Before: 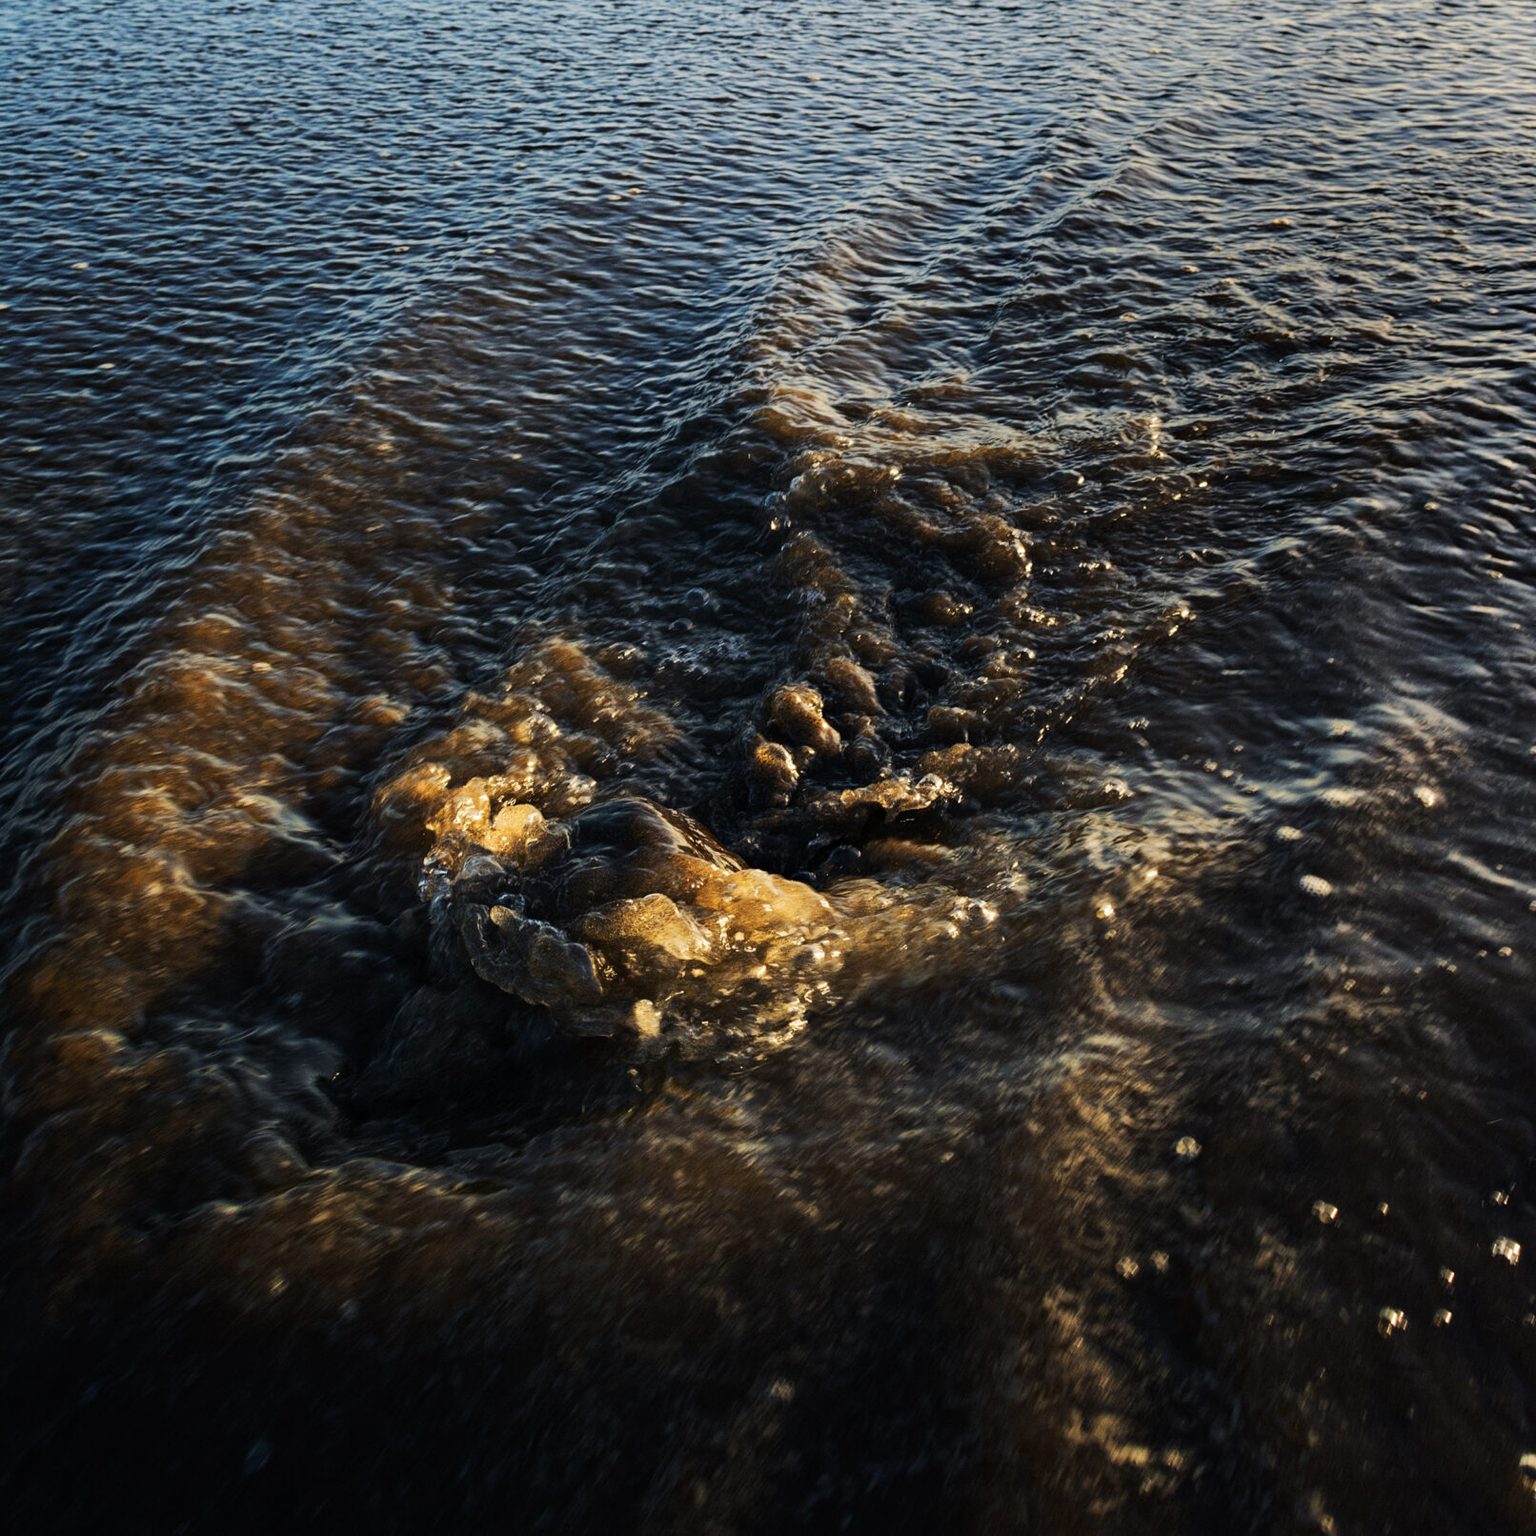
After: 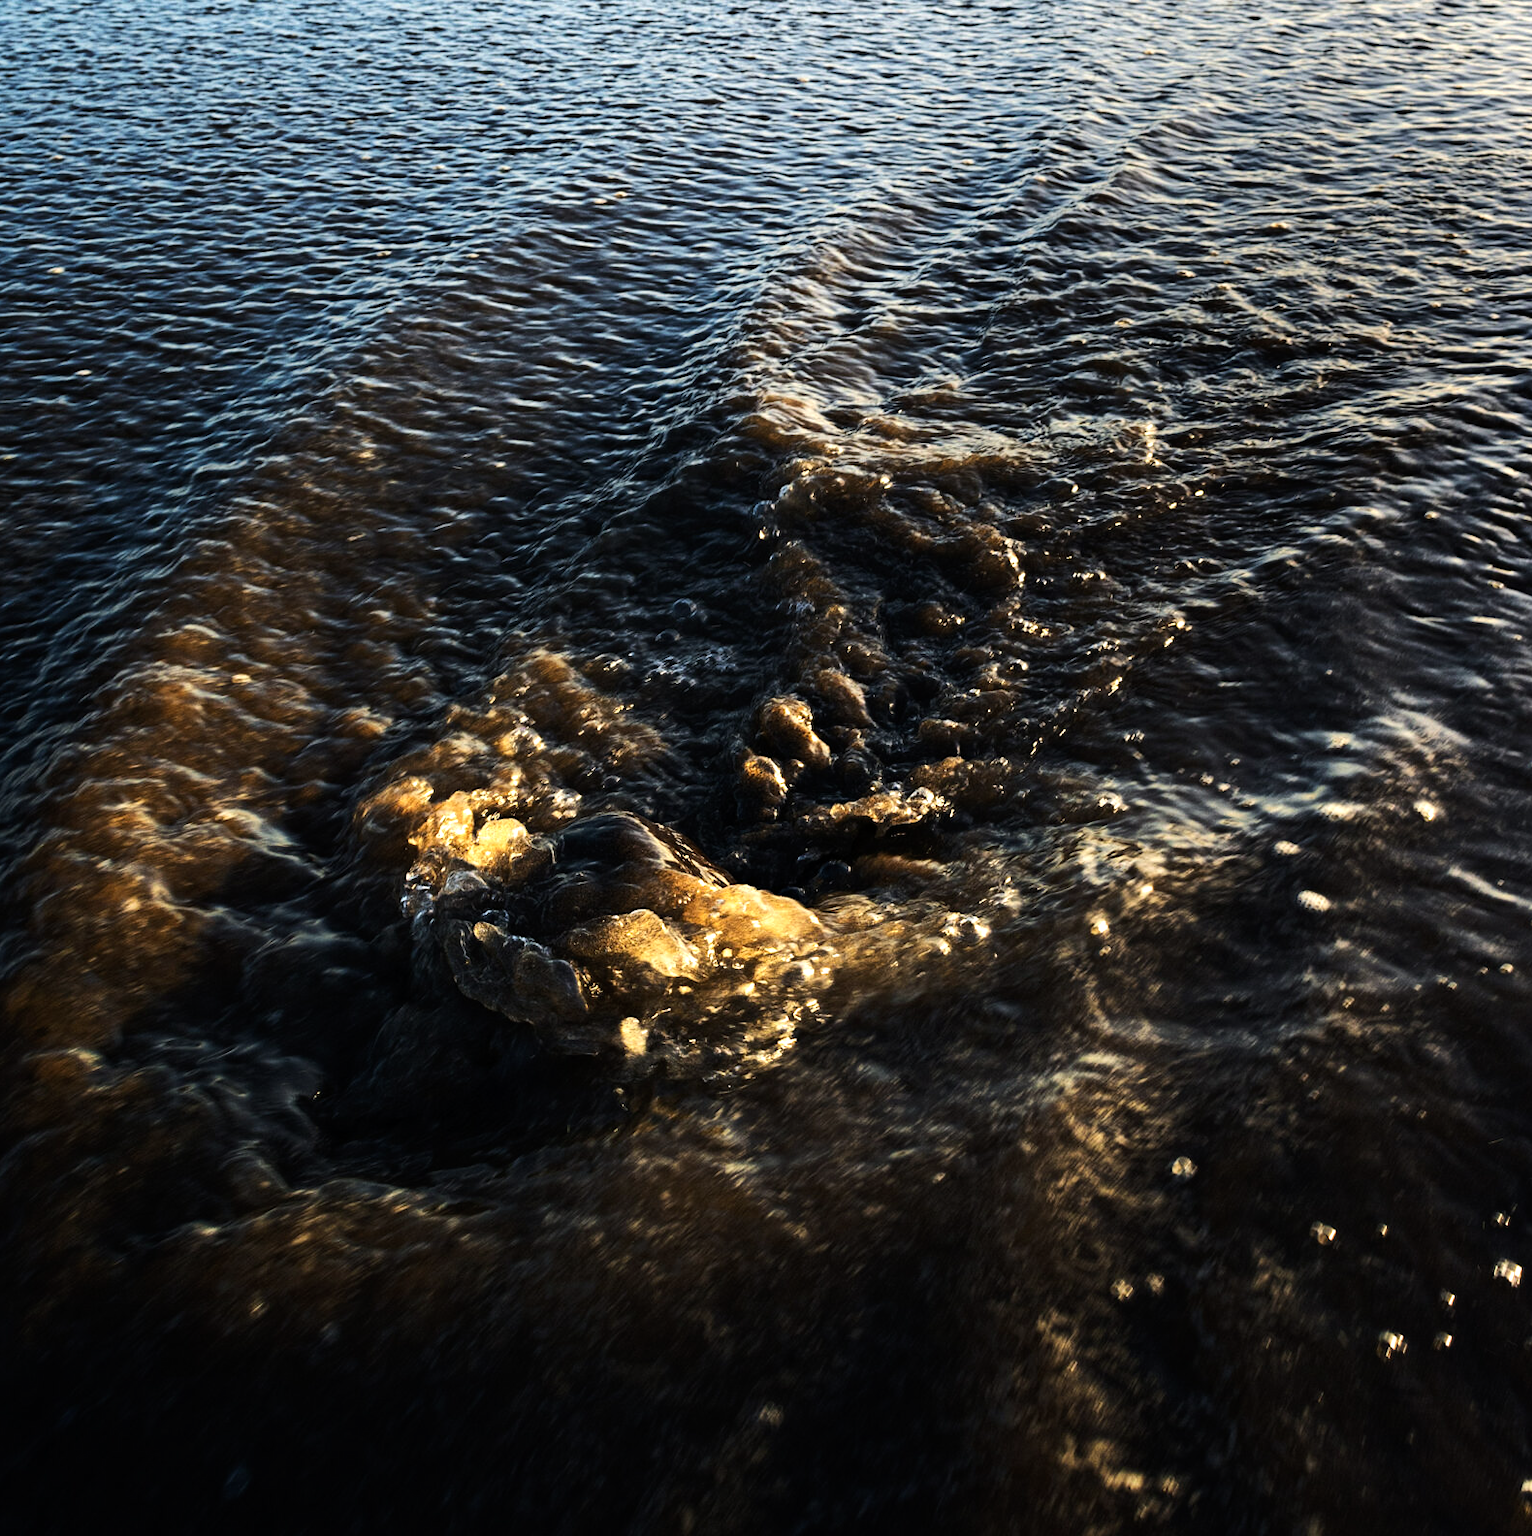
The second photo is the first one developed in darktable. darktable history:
tone equalizer: -8 EV -0.78 EV, -7 EV -0.669 EV, -6 EV -0.574 EV, -5 EV -0.424 EV, -3 EV 0.372 EV, -2 EV 0.6 EV, -1 EV 0.699 EV, +0 EV 0.756 EV, edges refinement/feathering 500, mask exposure compensation -1.57 EV, preserve details no
crop: left 1.669%, right 0.283%, bottom 1.688%
